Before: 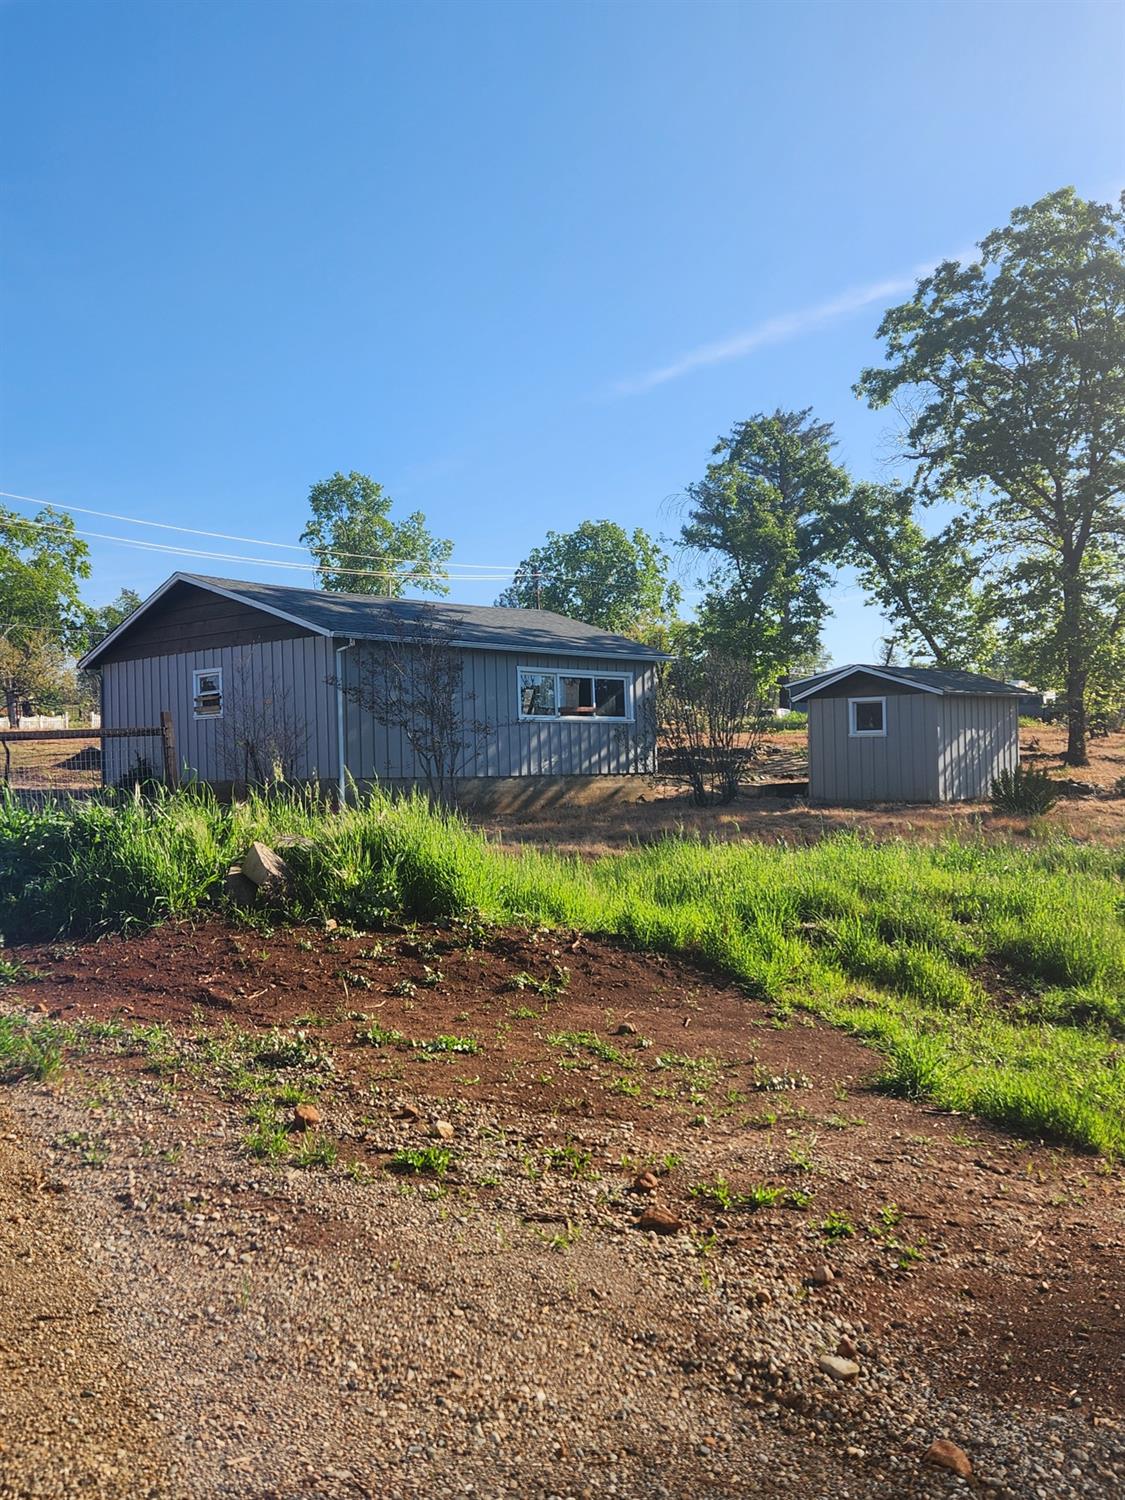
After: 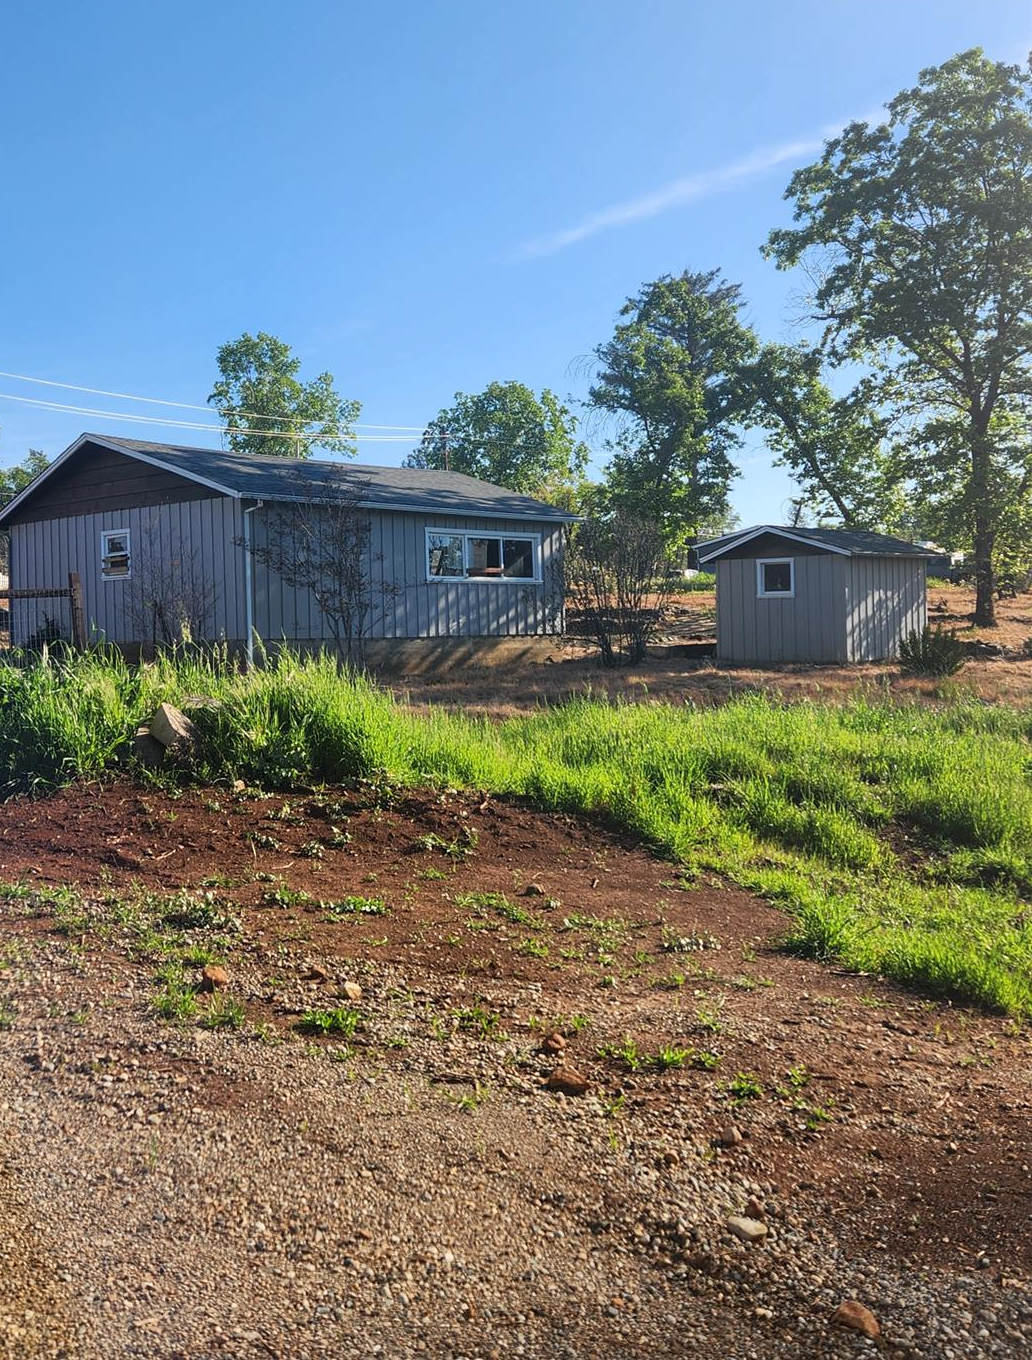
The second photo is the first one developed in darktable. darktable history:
local contrast: highlights 106%, shadows 101%, detail 119%, midtone range 0.2
crop and rotate: left 8.23%, top 9.309%
